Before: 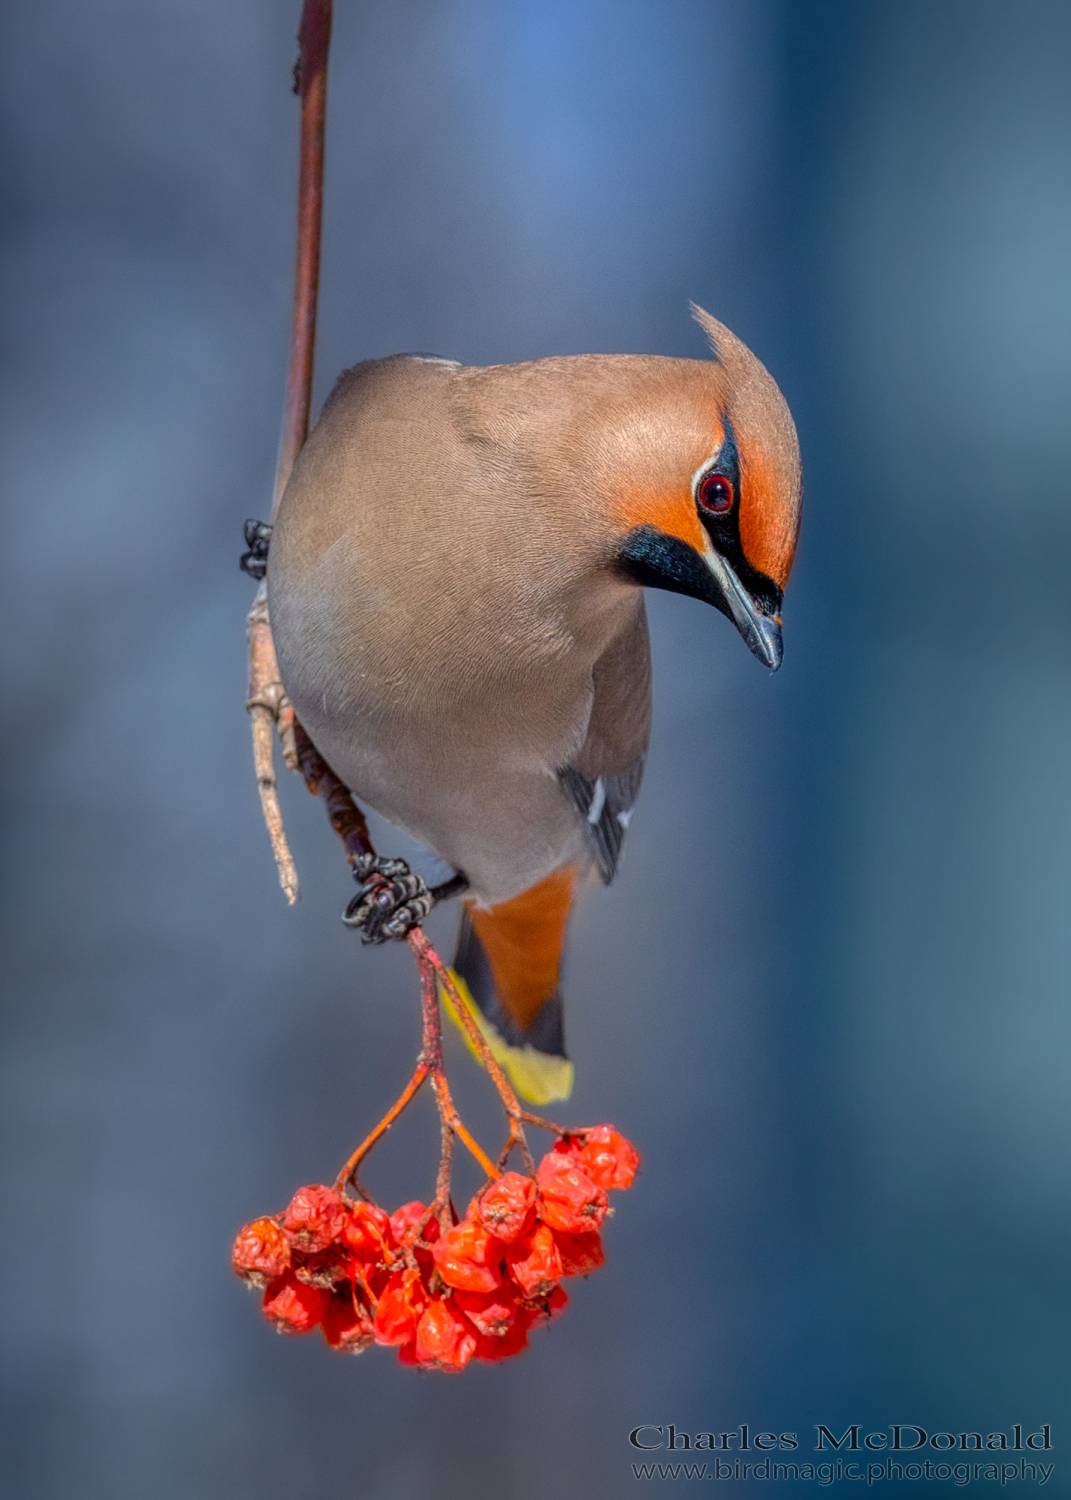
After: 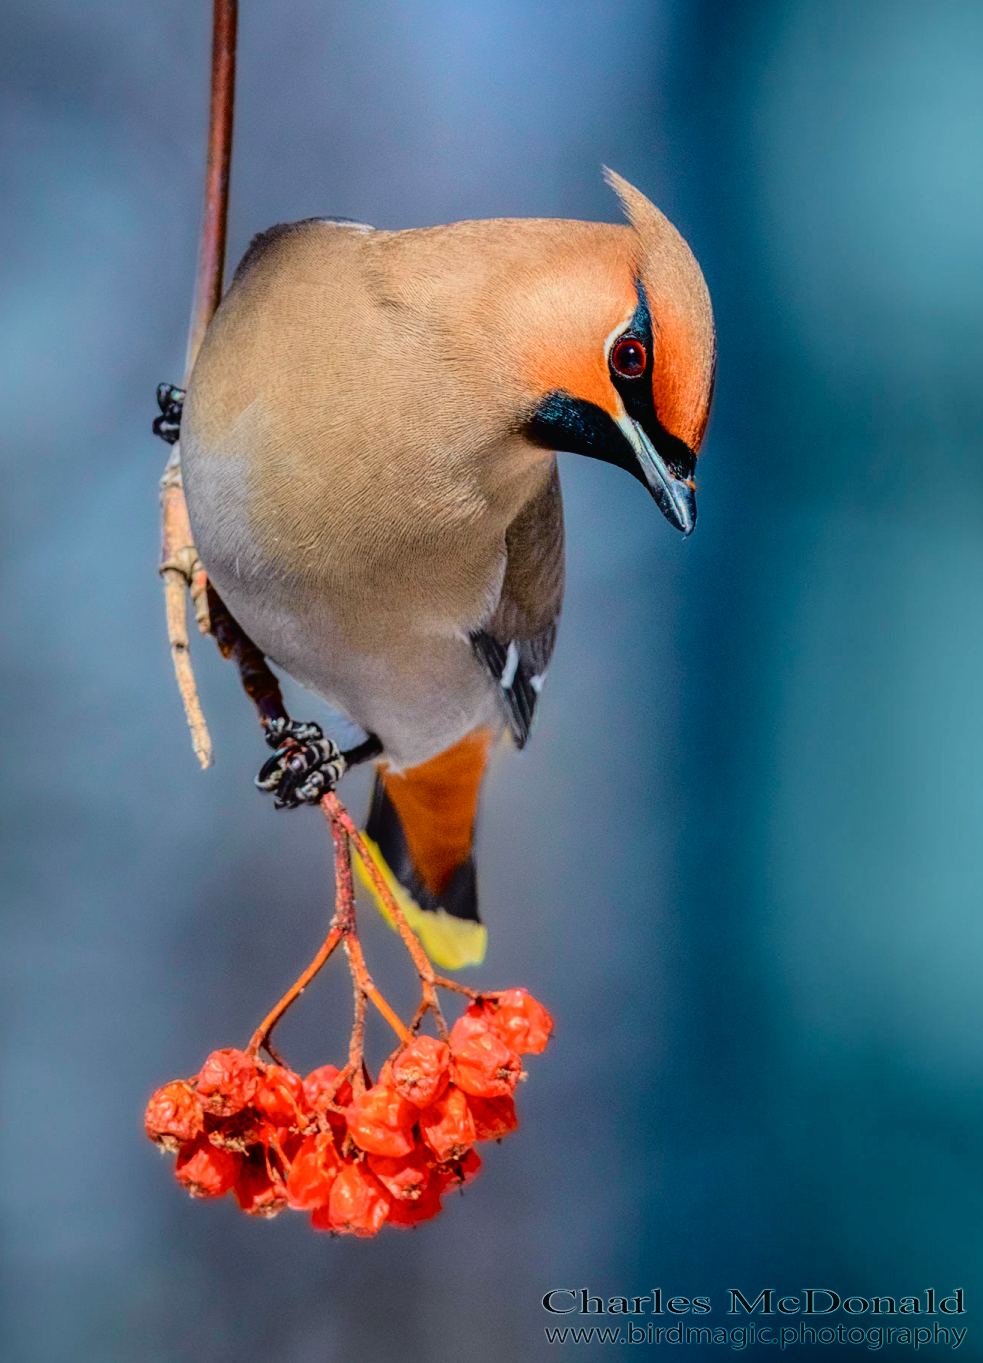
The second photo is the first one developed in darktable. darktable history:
tone curve: curves: ch0 [(0, 0.014) (0.17, 0.099) (0.392, 0.438) (0.725, 0.828) (0.872, 0.918) (1, 0.981)]; ch1 [(0, 0) (0.402, 0.36) (0.488, 0.466) (0.5, 0.499) (0.515, 0.515) (0.574, 0.595) (0.619, 0.65) (0.701, 0.725) (1, 1)]; ch2 [(0, 0) (0.432, 0.422) (0.486, 0.49) (0.503, 0.503) (0.523, 0.554) (0.562, 0.606) (0.644, 0.694) (0.717, 0.753) (1, 0.991)], color space Lab, independent channels, preserve colors none
crop and rotate: left 8.124%, top 9.096%
filmic rgb: black relative exposure -7.65 EV, white relative exposure 4.56 EV, hardness 3.61, contrast 1.052, iterations of high-quality reconstruction 0
